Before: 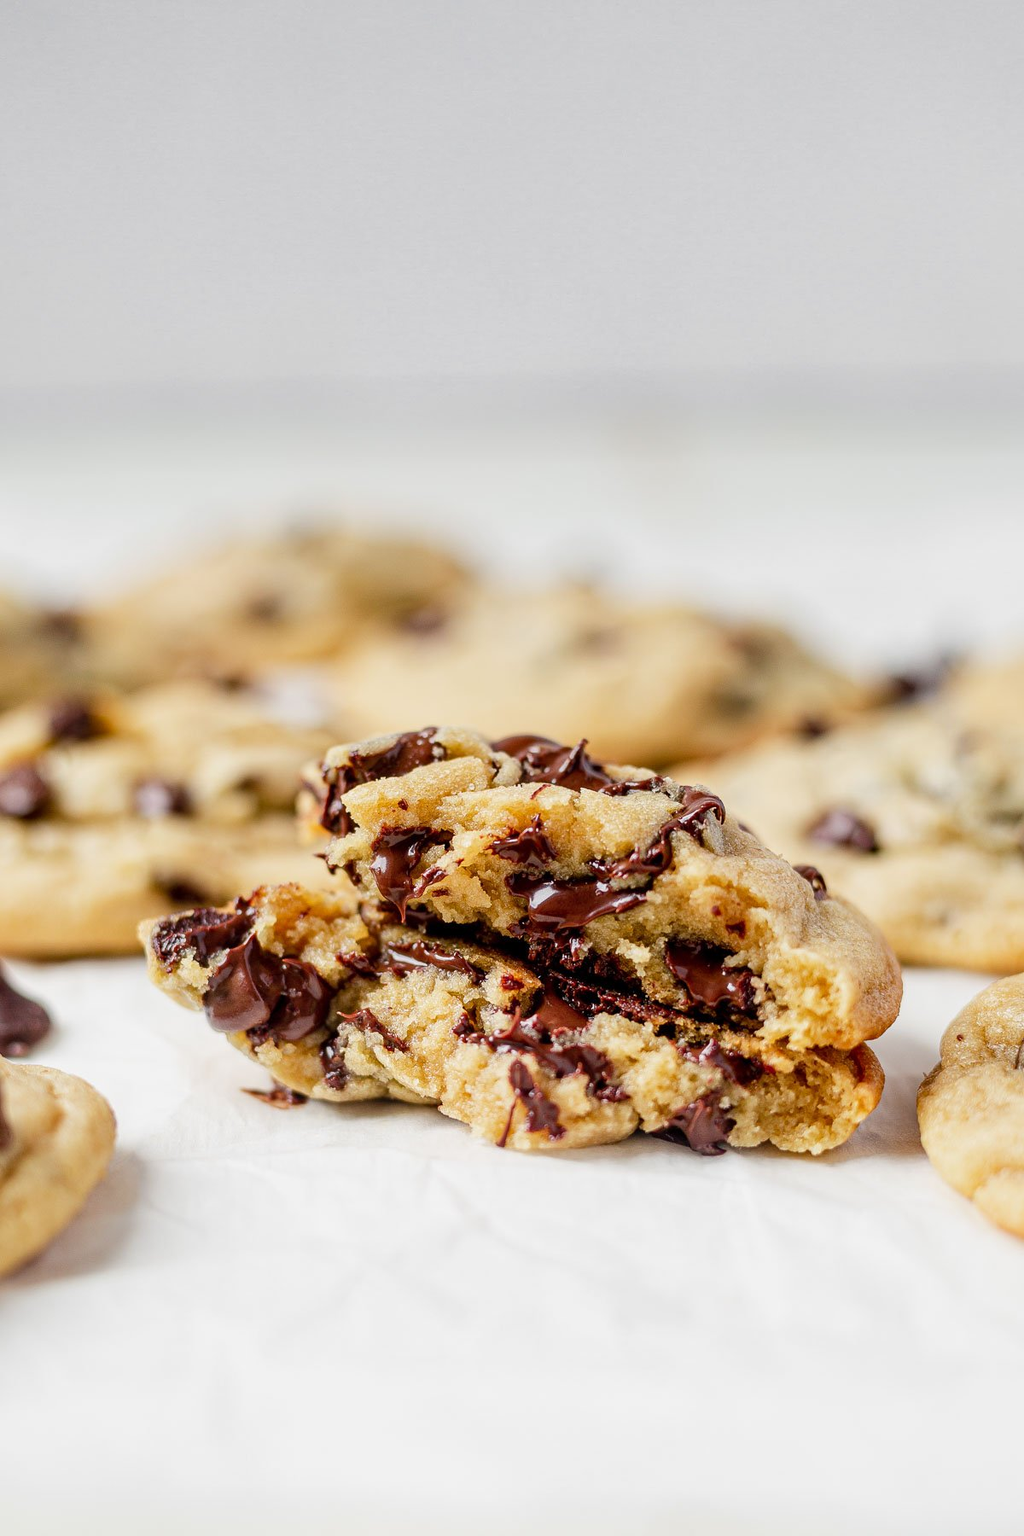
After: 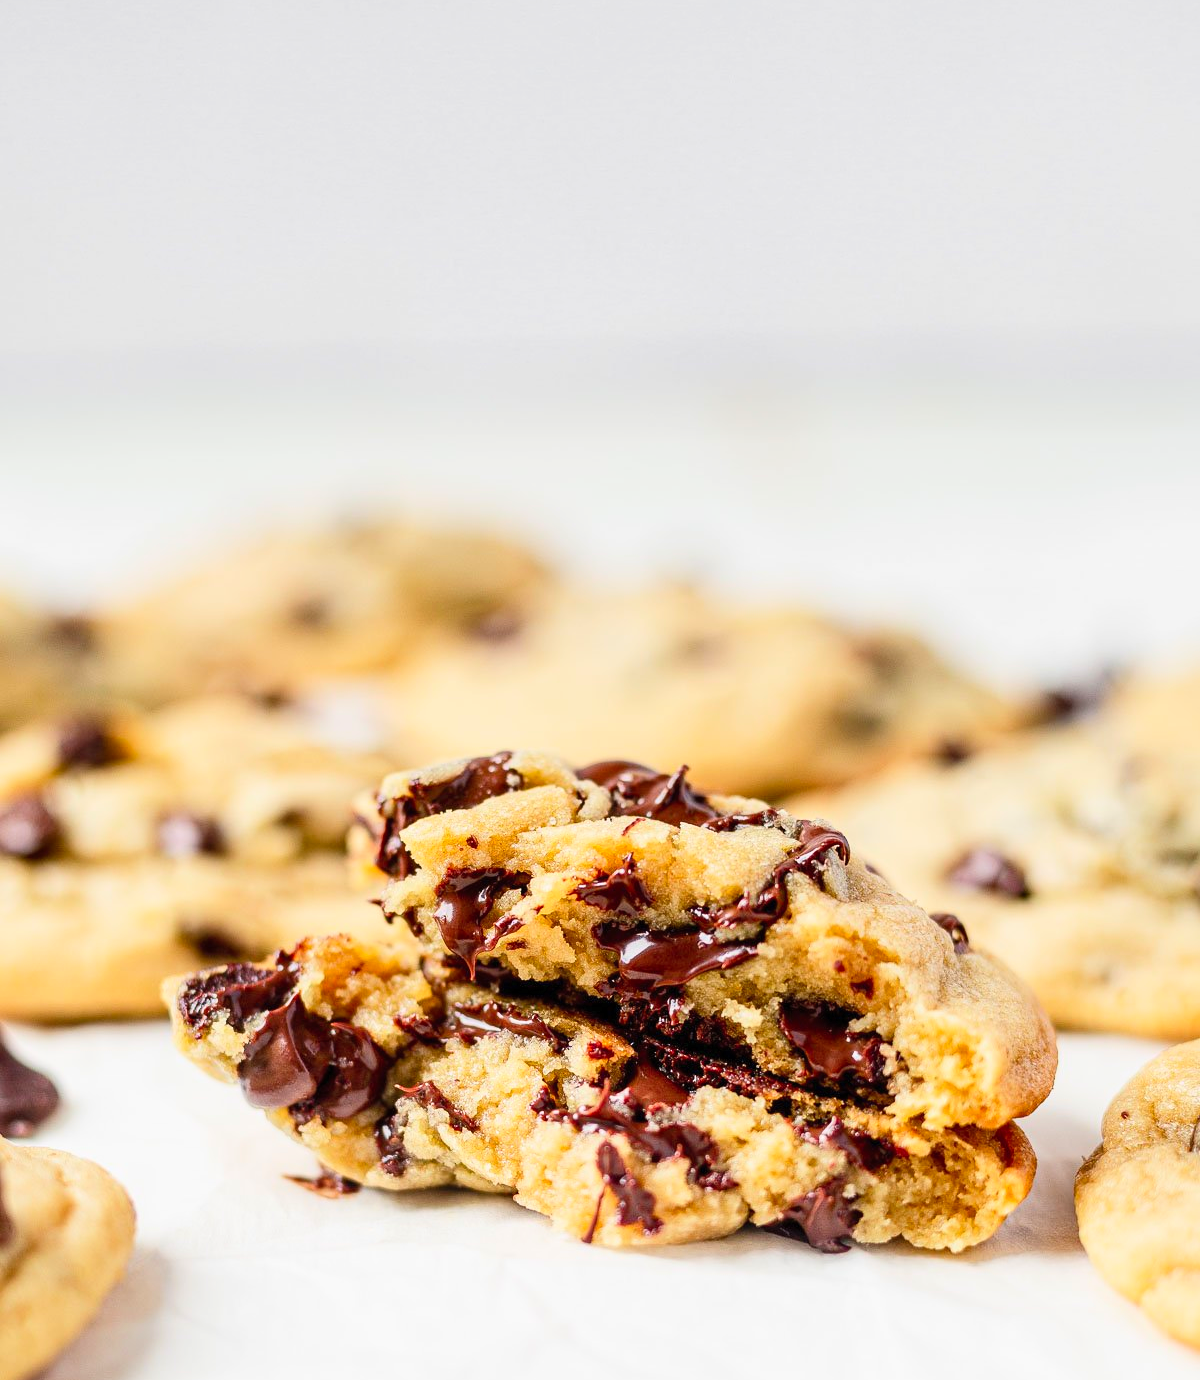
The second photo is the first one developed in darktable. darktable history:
contrast brightness saturation: contrast 0.2, brightness 0.16, saturation 0.22
crop: top 5.667%, bottom 17.637%
